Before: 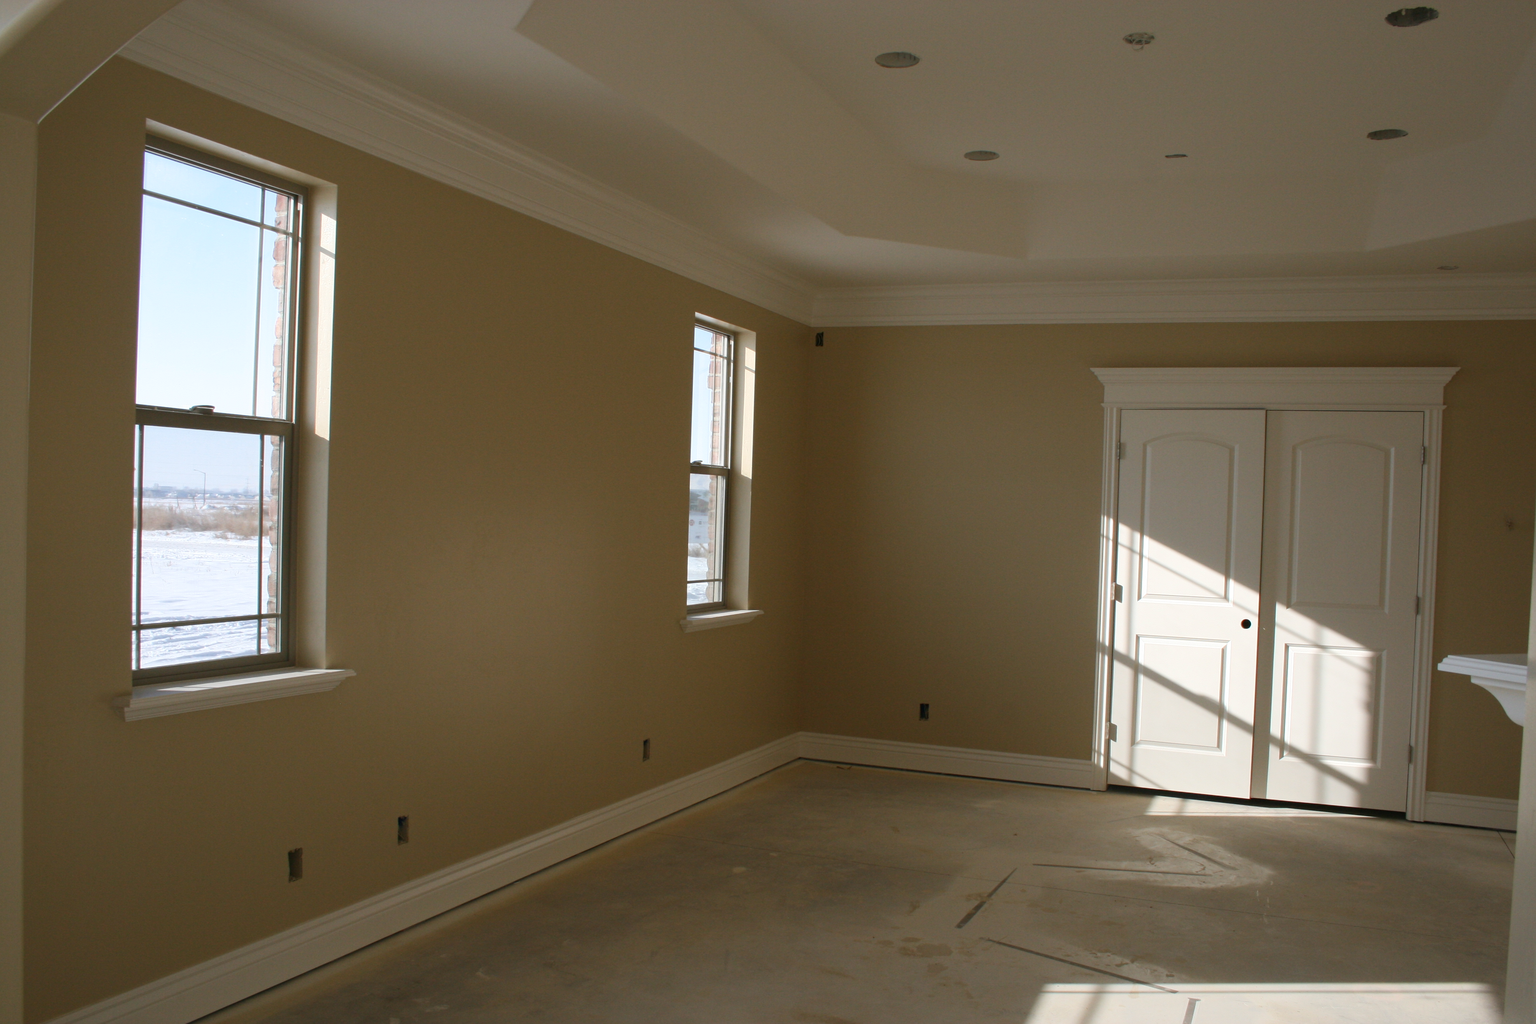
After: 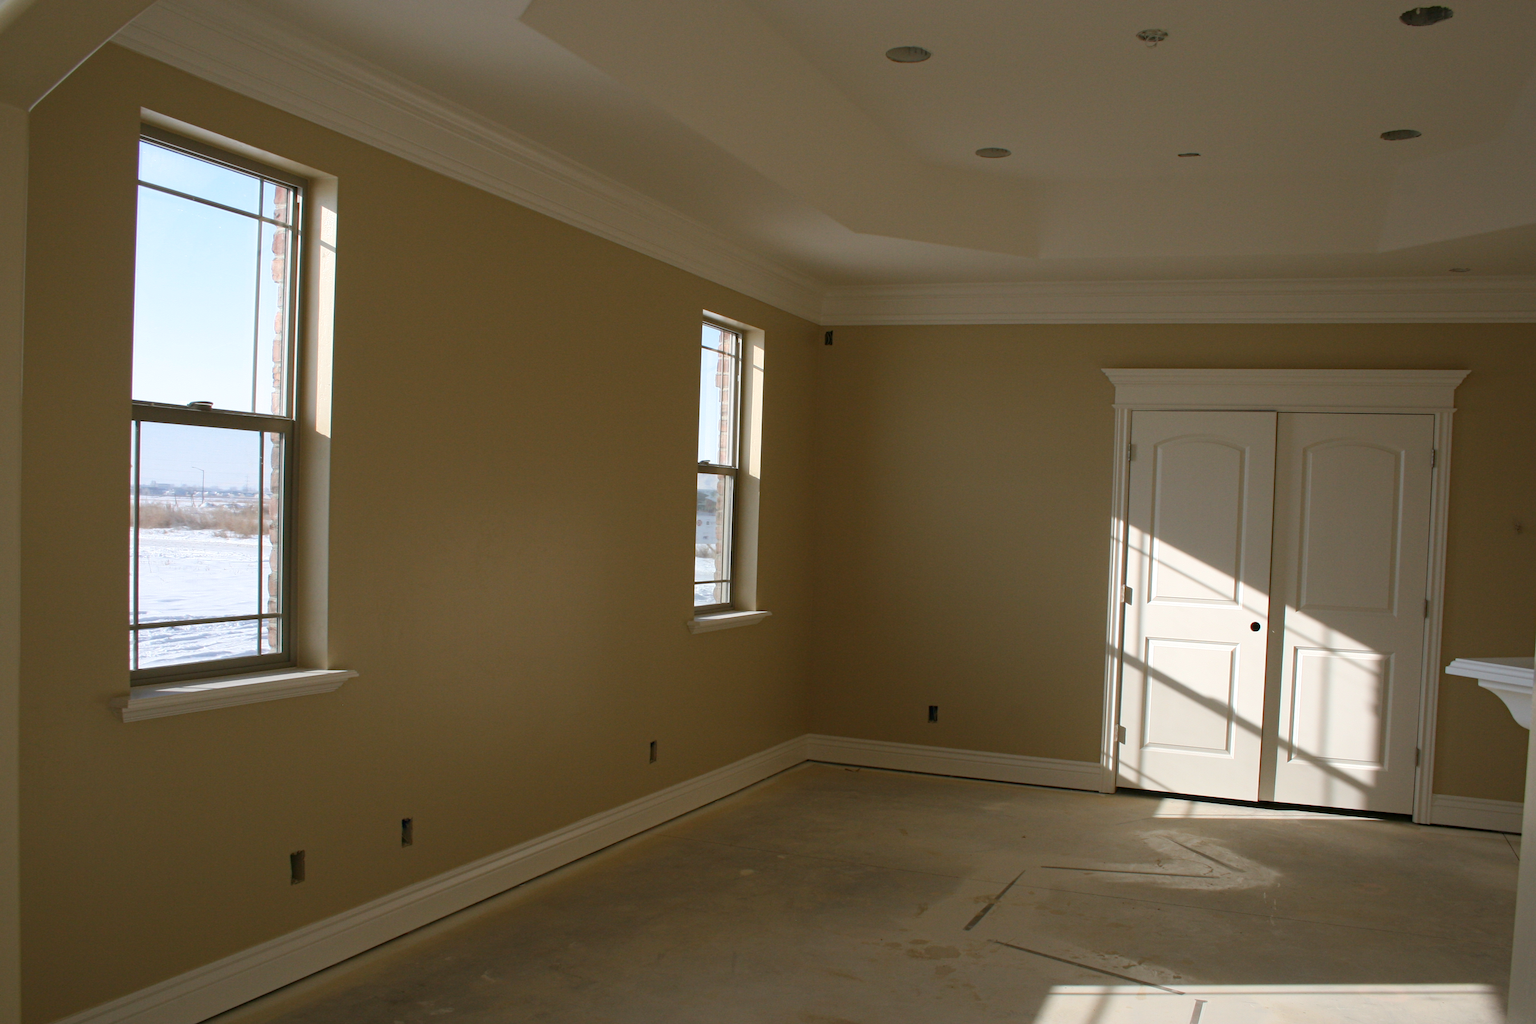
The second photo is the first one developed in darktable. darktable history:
haze removal: compatibility mode true, adaptive false
rotate and perspective: rotation 0.174°, lens shift (vertical) 0.013, lens shift (horizontal) 0.019, shear 0.001, automatic cropping original format, crop left 0.007, crop right 0.991, crop top 0.016, crop bottom 0.997
